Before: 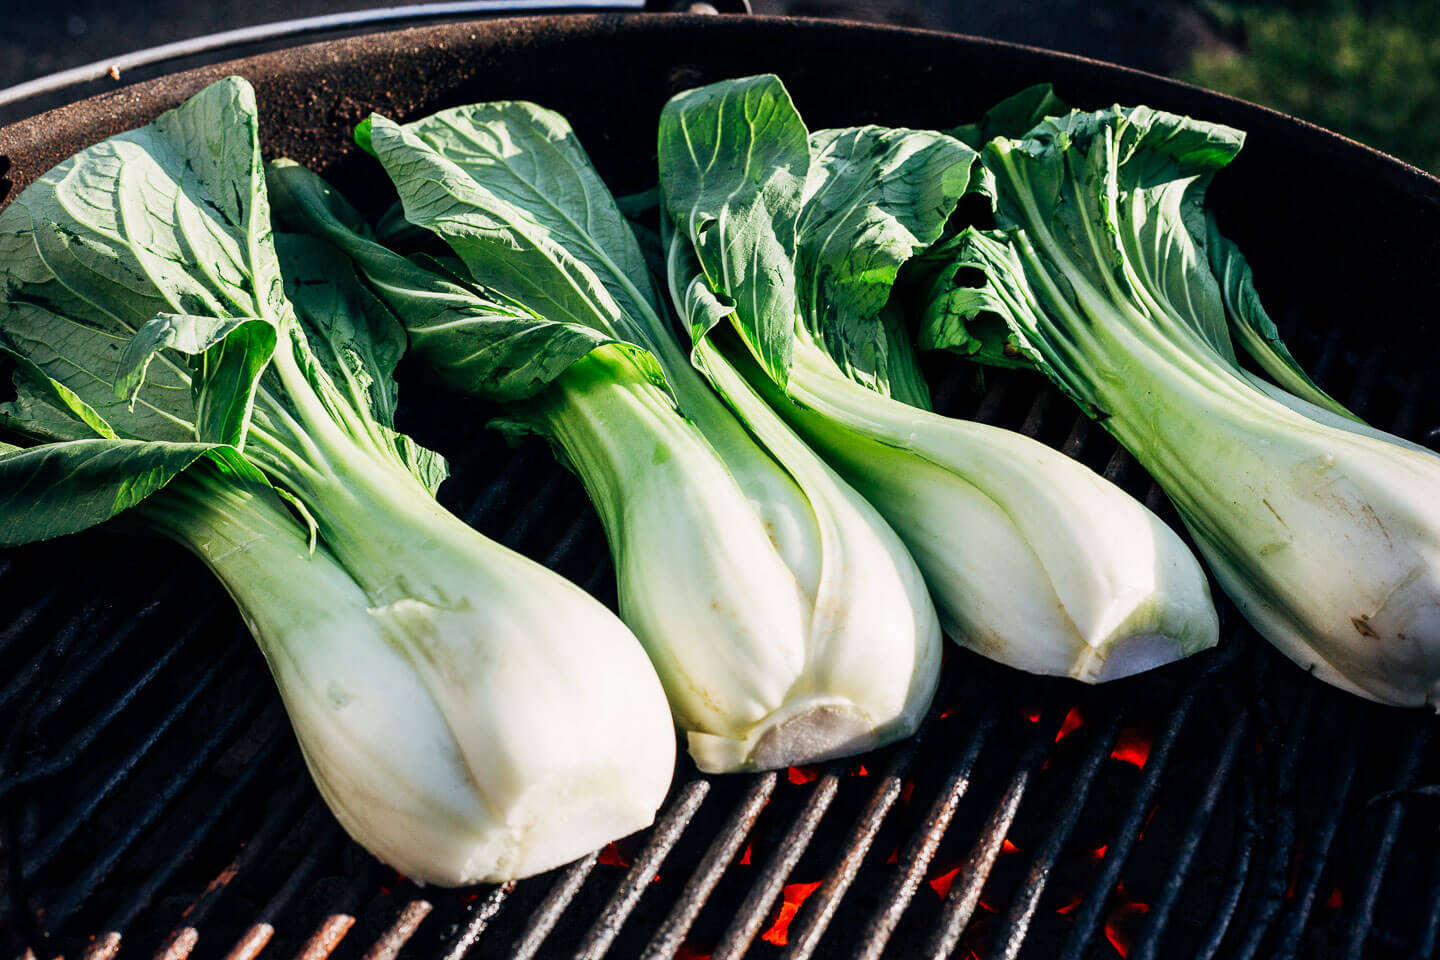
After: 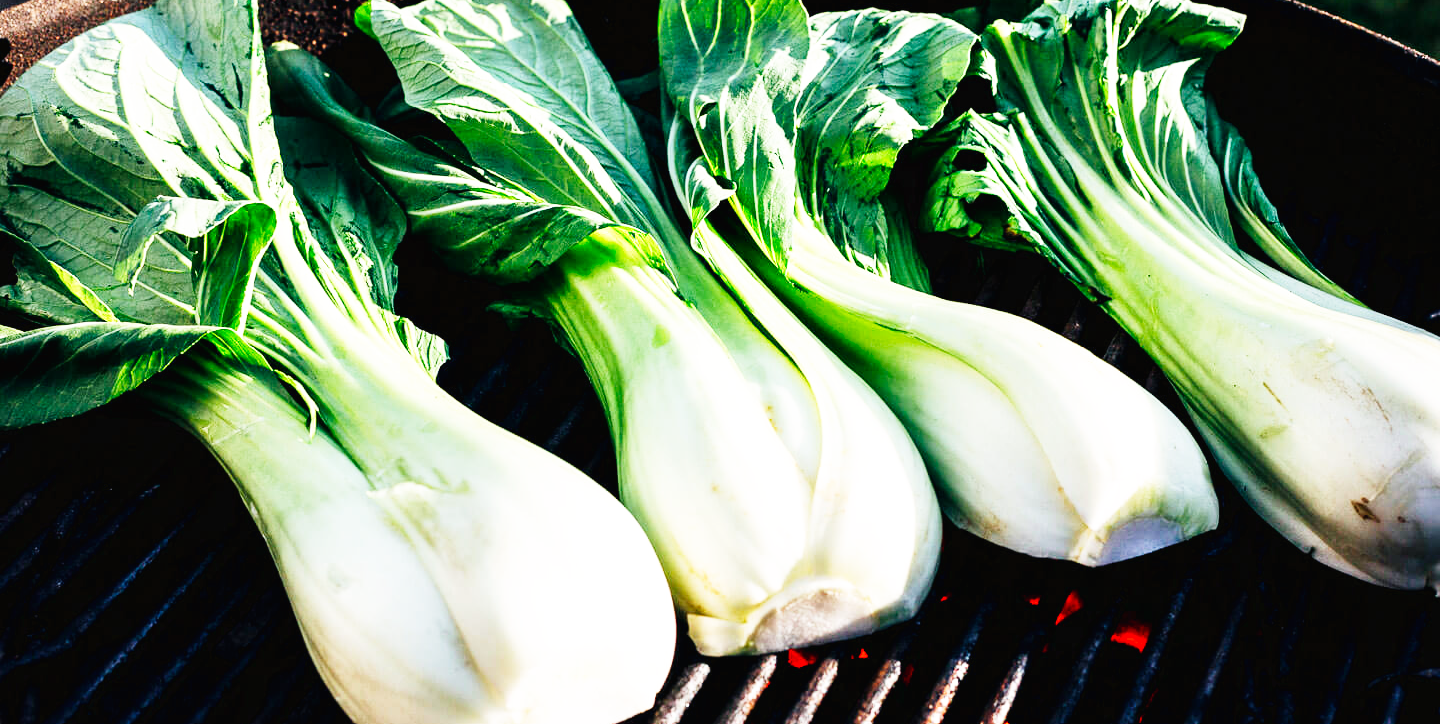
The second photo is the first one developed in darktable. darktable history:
crop and rotate: top 12.24%, bottom 12.311%
base curve: curves: ch0 [(0, 0.003) (0.001, 0.002) (0.006, 0.004) (0.02, 0.022) (0.048, 0.086) (0.094, 0.234) (0.162, 0.431) (0.258, 0.629) (0.385, 0.8) (0.548, 0.918) (0.751, 0.988) (1, 1)], preserve colors none
tone curve: curves: ch0 [(0, 0) (0.641, 0.595) (1, 1)], preserve colors none
